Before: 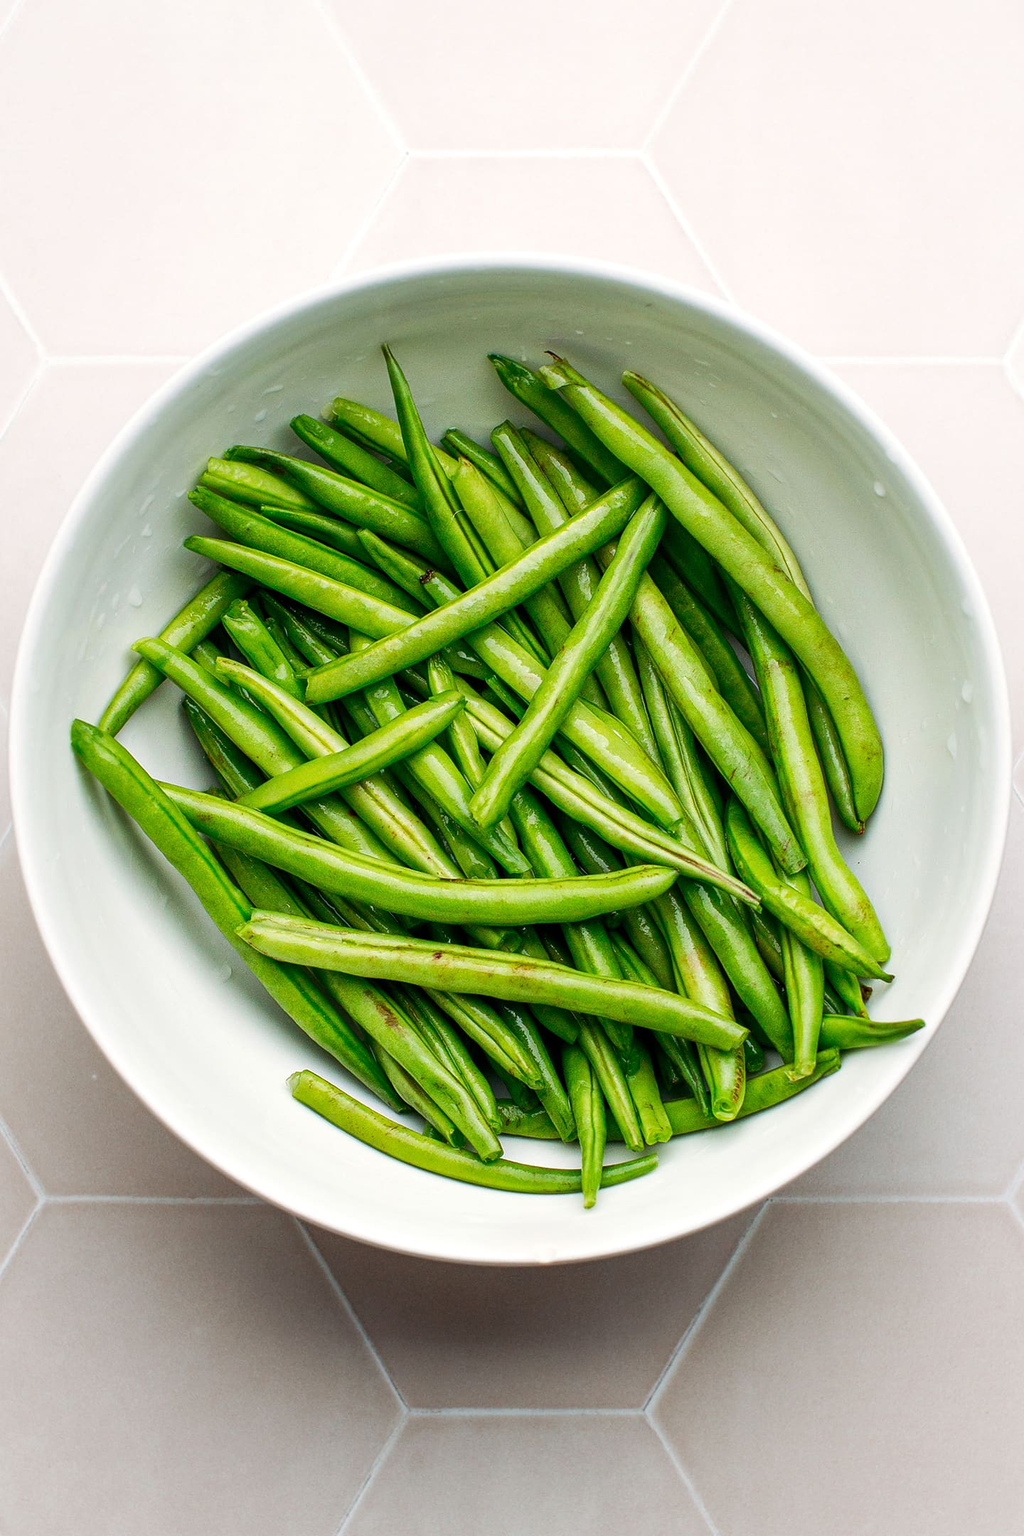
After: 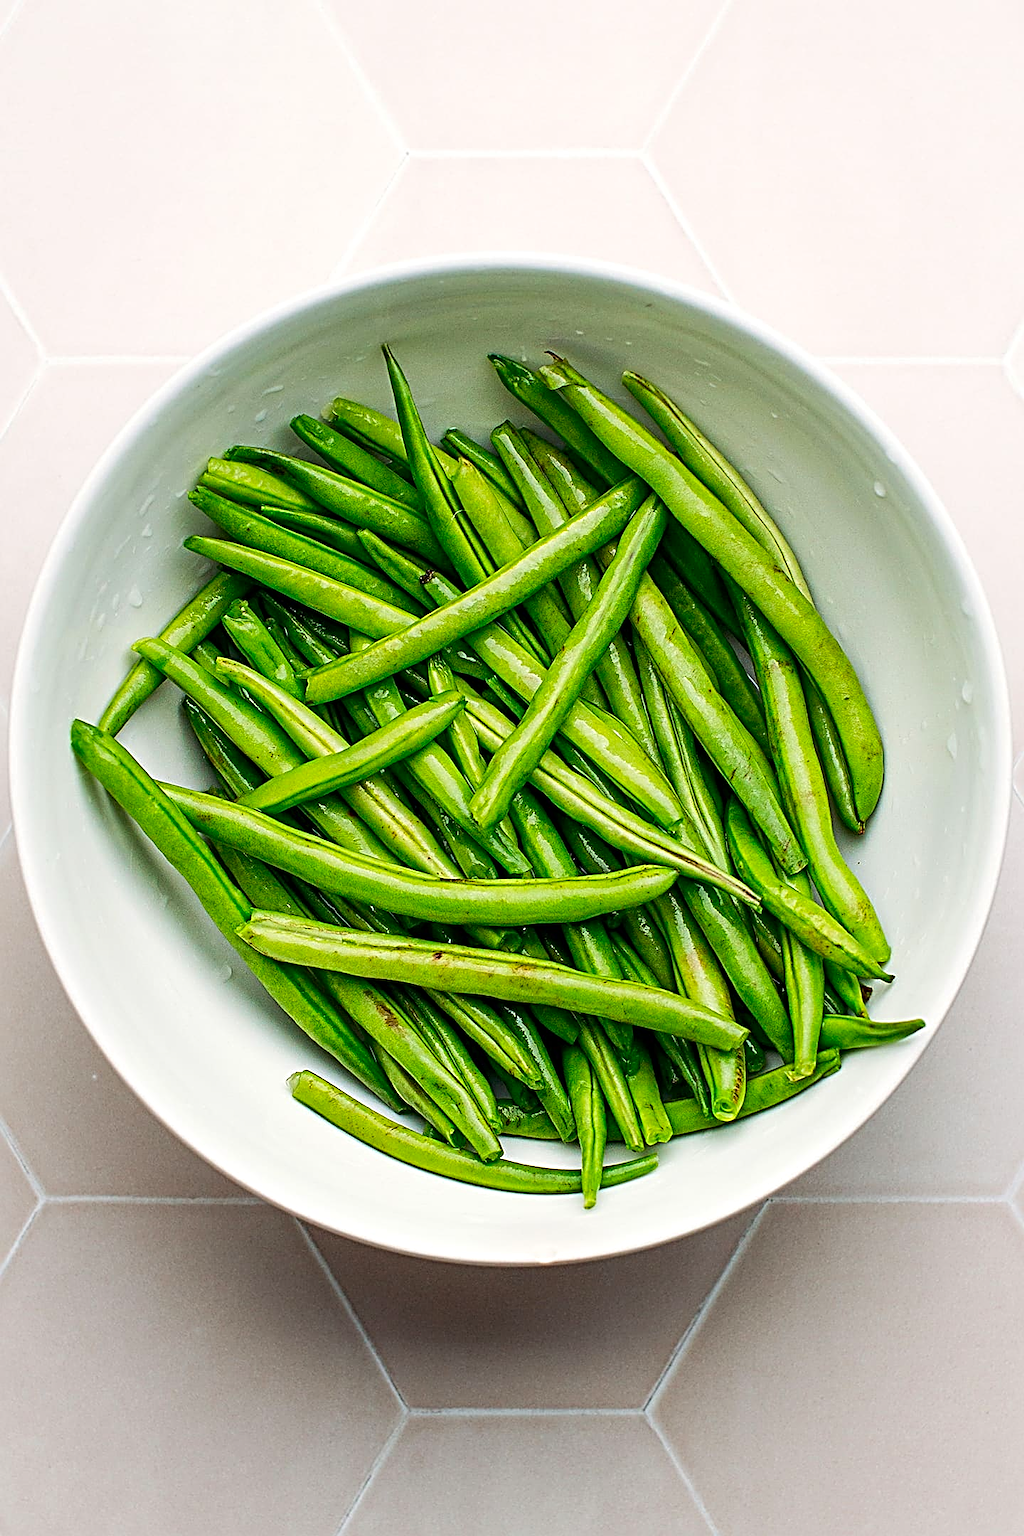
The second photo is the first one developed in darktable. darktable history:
contrast brightness saturation: contrast 0.035, saturation 0.152
sharpen: radius 3.677, amount 0.928
